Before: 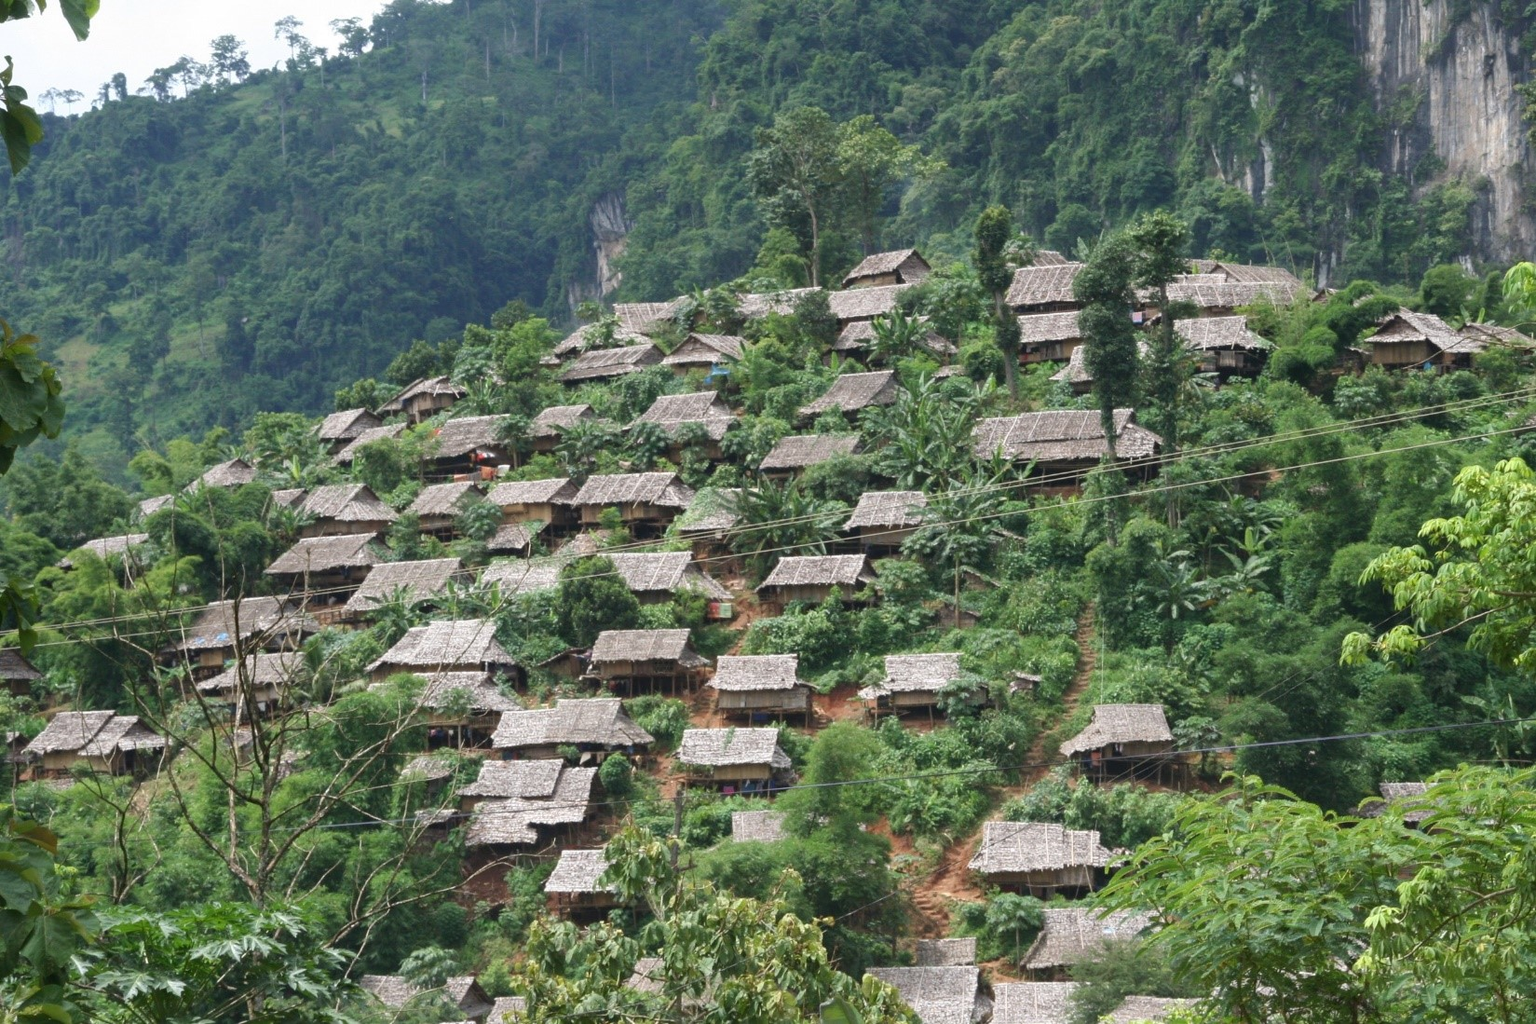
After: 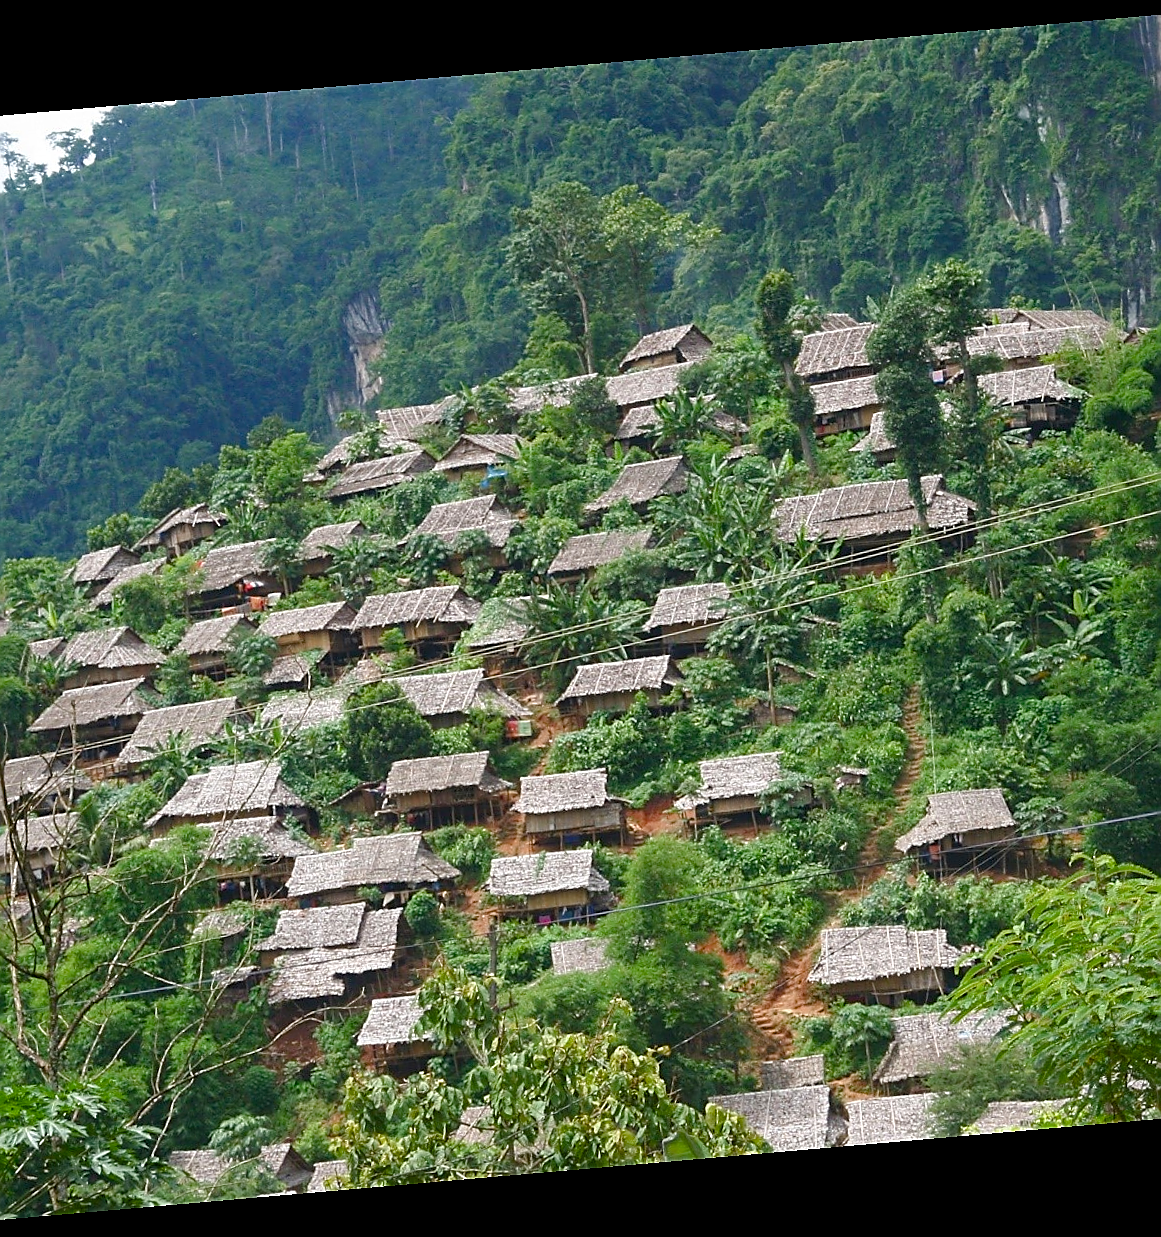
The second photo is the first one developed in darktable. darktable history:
color balance rgb: perceptual saturation grading › global saturation 35%, perceptual saturation grading › highlights -30%, perceptual saturation grading › shadows 35%, perceptual brilliance grading › global brilliance 3%, perceptual brilliance grading › highlights -3%, perceptual brilliance grading › shadows 3%
crop and rotate: left 17.732%, right 15.423%
sharpen: radius 1.4, amount 1.25, threshold 0.7
rotate and perspective: rotation -4.98°, automatic cropping off
